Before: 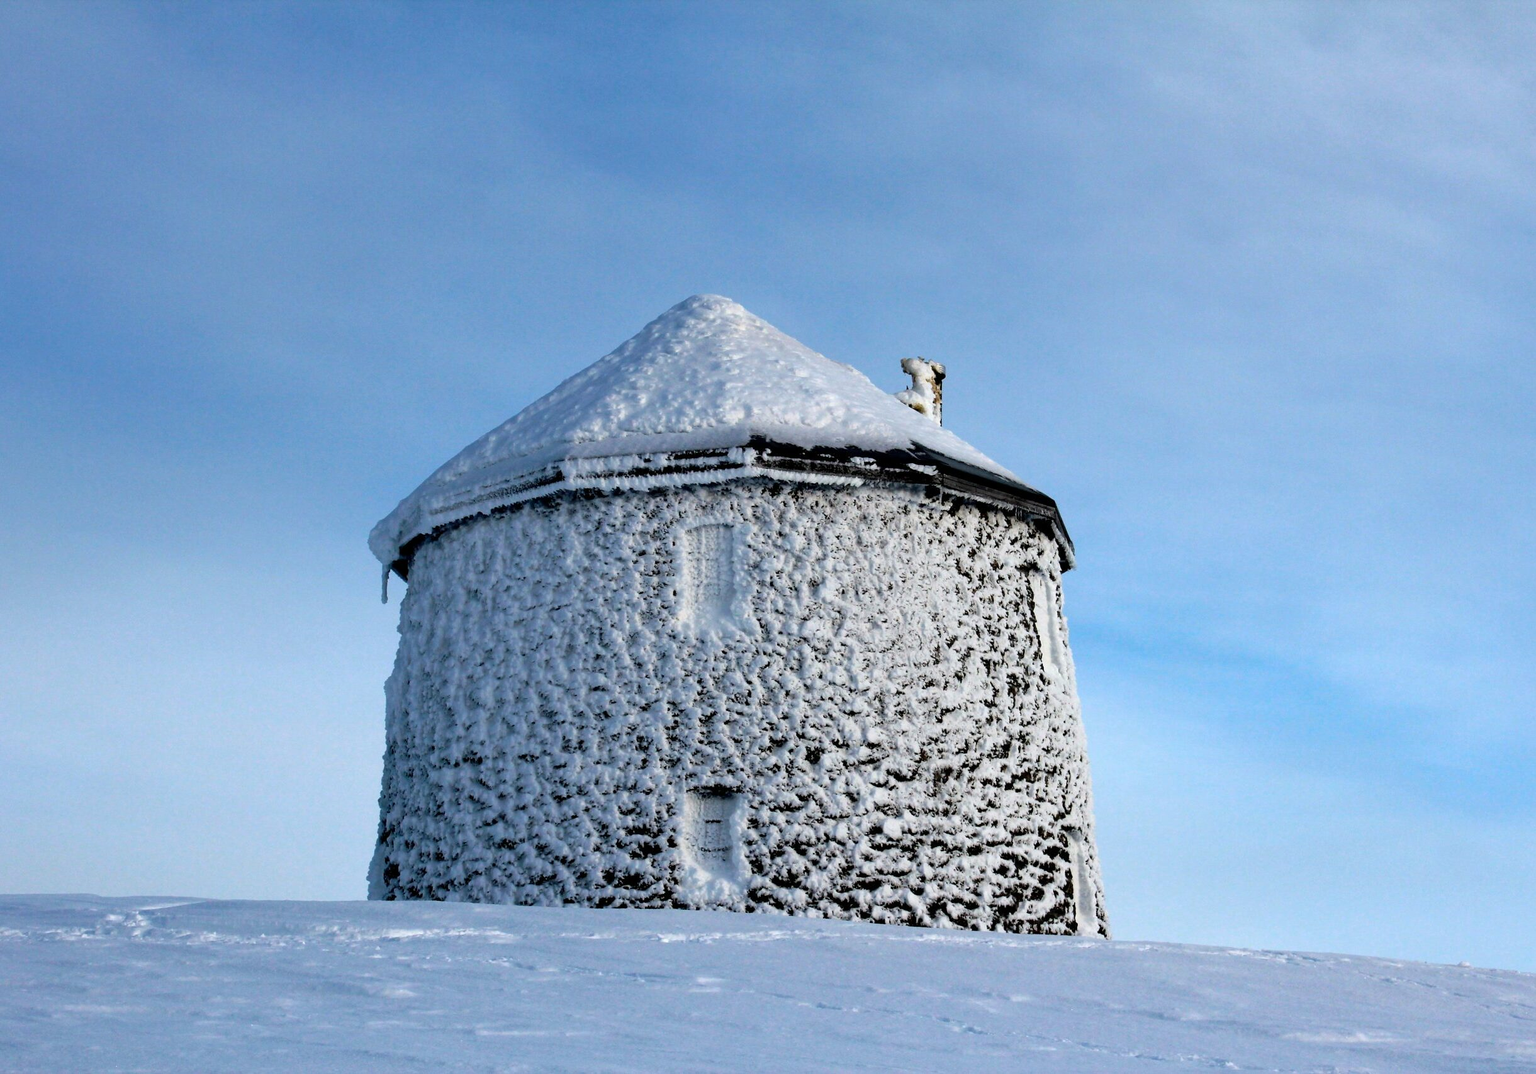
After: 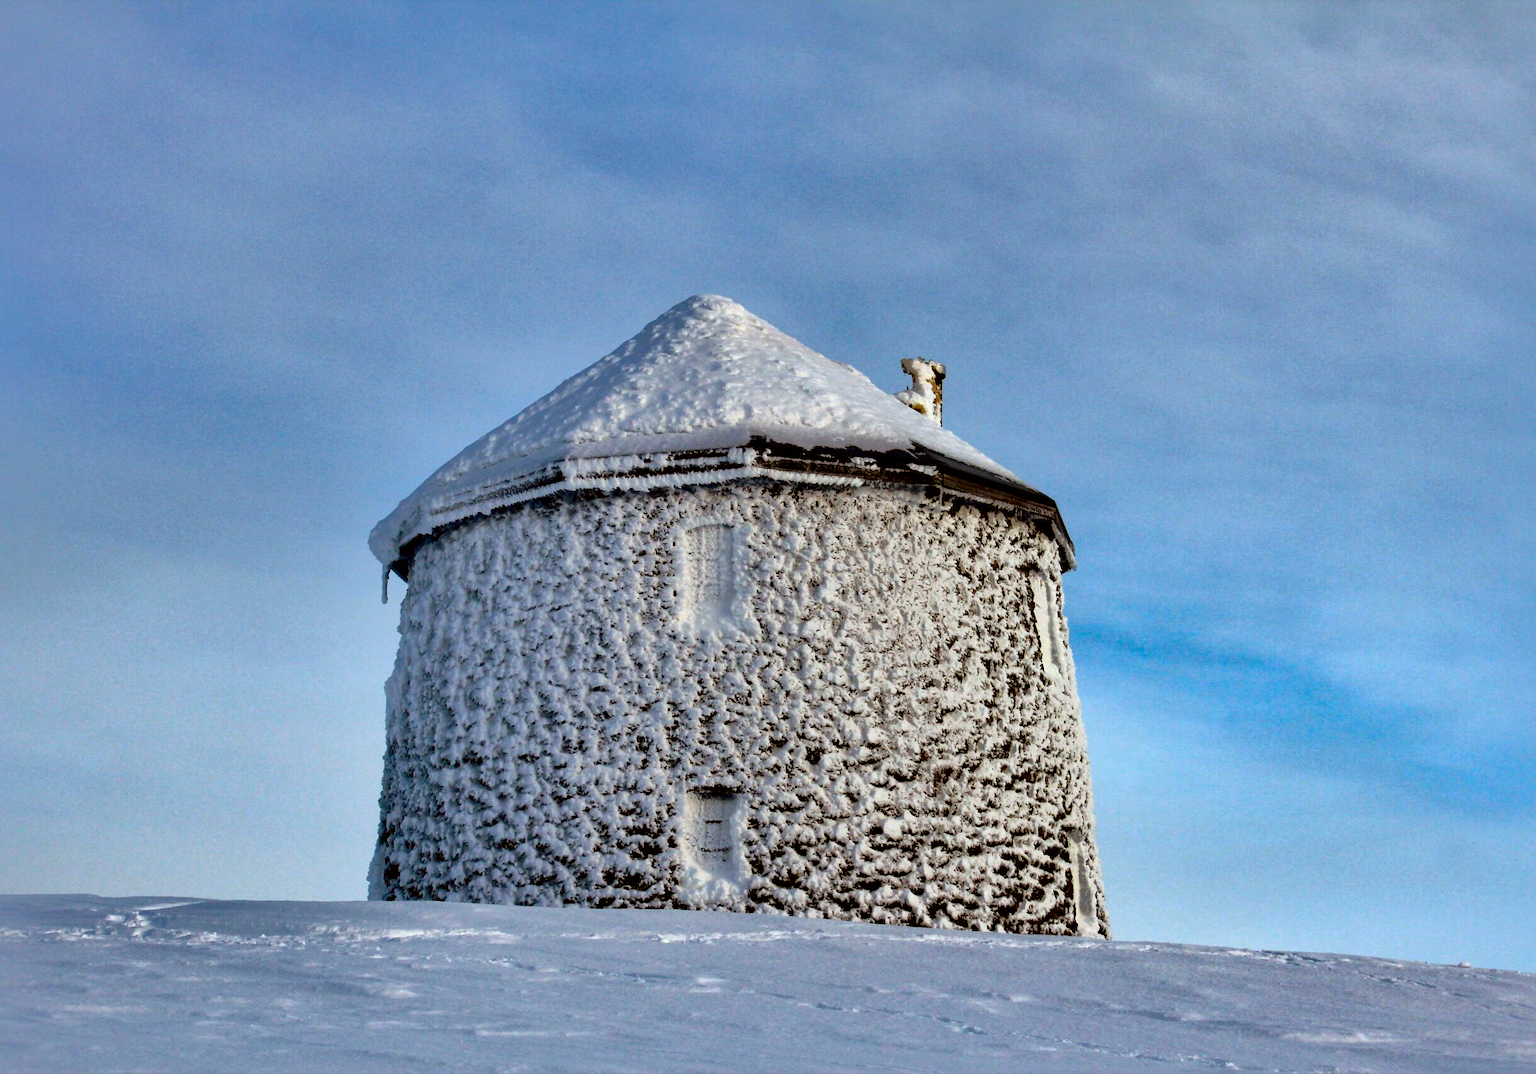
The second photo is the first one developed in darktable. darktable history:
contrast brightness saturation: contrast 0.287
shadows and highlights: shadows -19.1, highlights -73.46
color balance rgb: power › luminance 9.972%, power › chroma 2.806%, power › hue 57.04°, linear chroma grading › global chroma 14.755%, perceptual saturation grading › global saturation 0.791%, perceptual saturation grading › highlights -25.785%, perceptual saturation grading › shadows 29.534%
